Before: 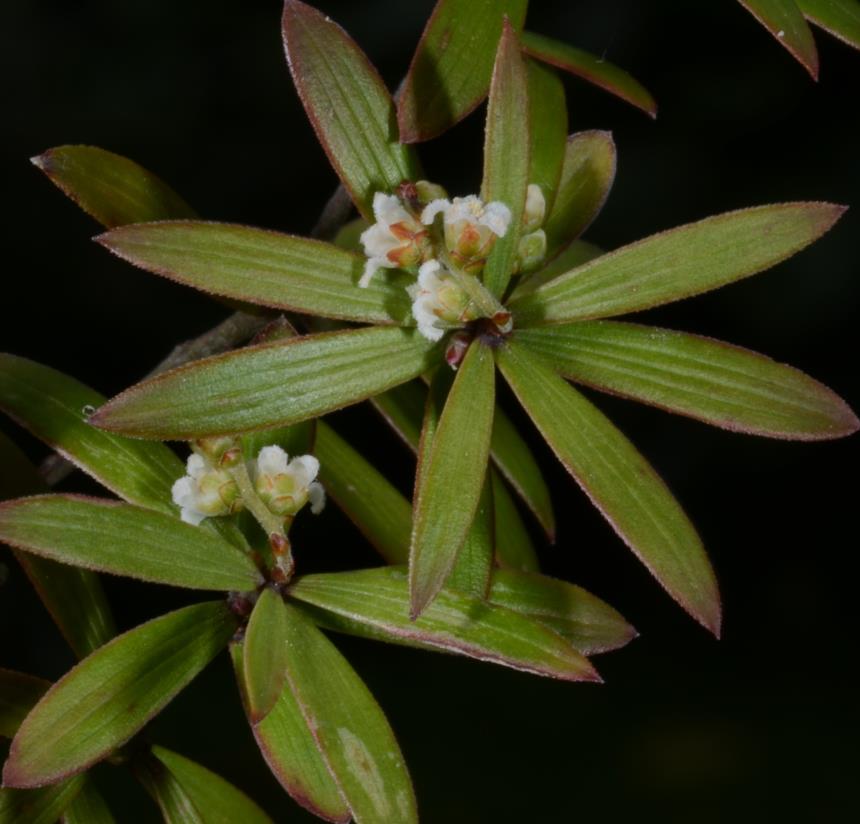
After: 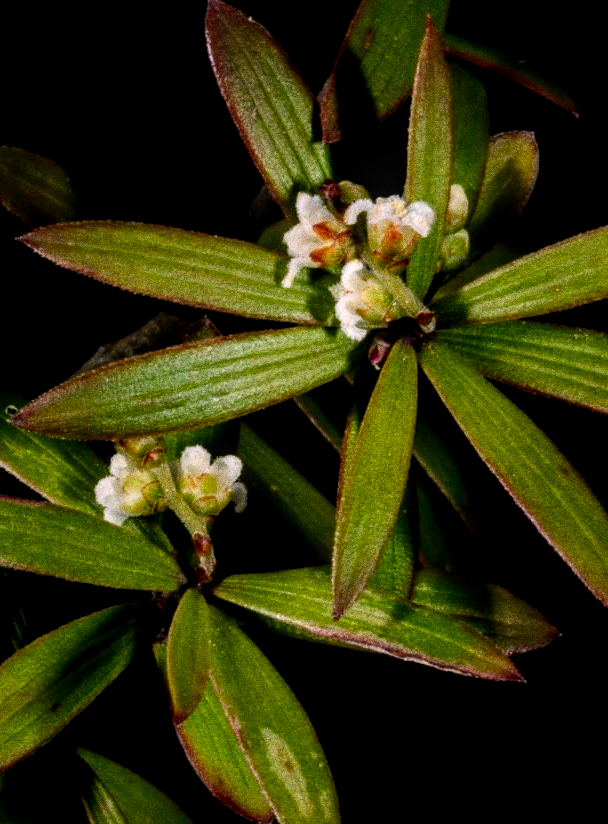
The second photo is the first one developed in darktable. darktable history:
filmic rgb: black relative exposure -8.2 EV, white relative exposure 2.2 EV, threshold 3 EV, hardness 7.11, latitude 85.74%, contrast 1.696, highlights saturation mix -4%, shadows ↔ highlights balance -2.69%, preserve chrominance no, color science v5 (2021), contrast in shadows safe, contrast in highlights safe, enable highlight reconstruction true
white balance: emerald 1
crop and rotate: left 9.061%, right 20.142%
grain: coarseness 0.09 ISO, strength 40%
local contrast: on, module defaults
color correction: highlights a* 7.34, highlights b* 4.37
